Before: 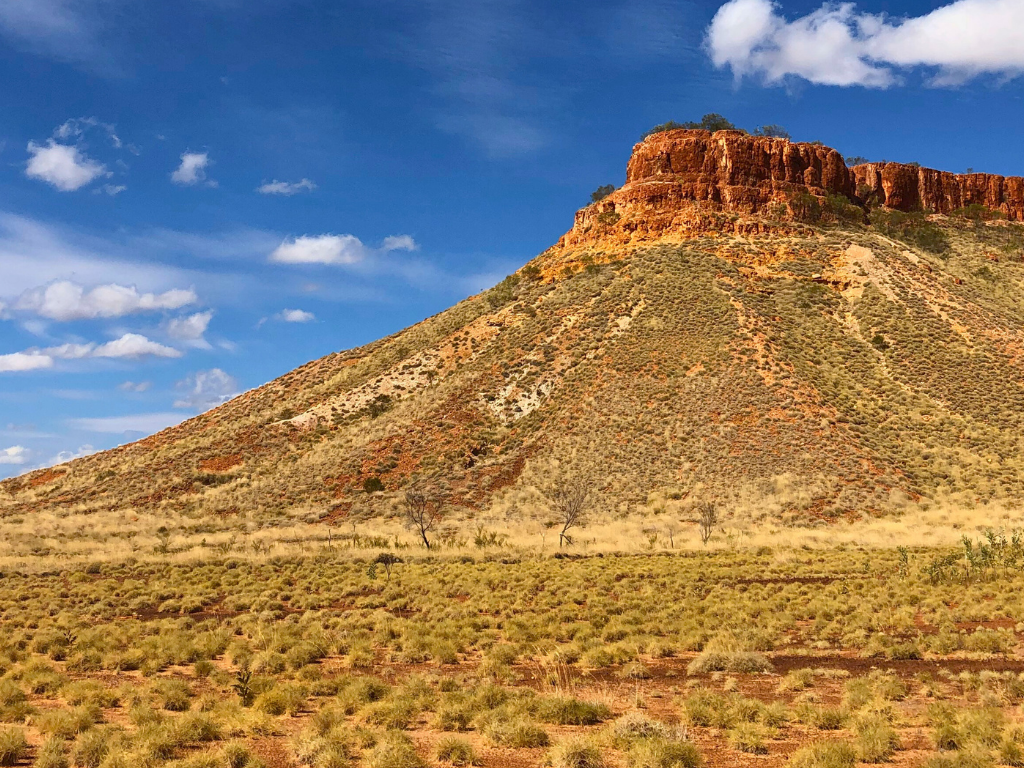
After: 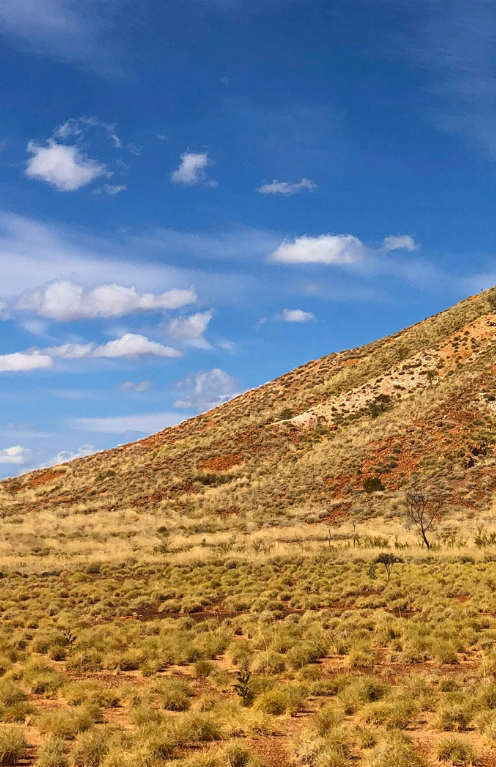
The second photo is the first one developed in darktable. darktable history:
crop and rotate: left 0.024%, top 0%, right 51.449%
